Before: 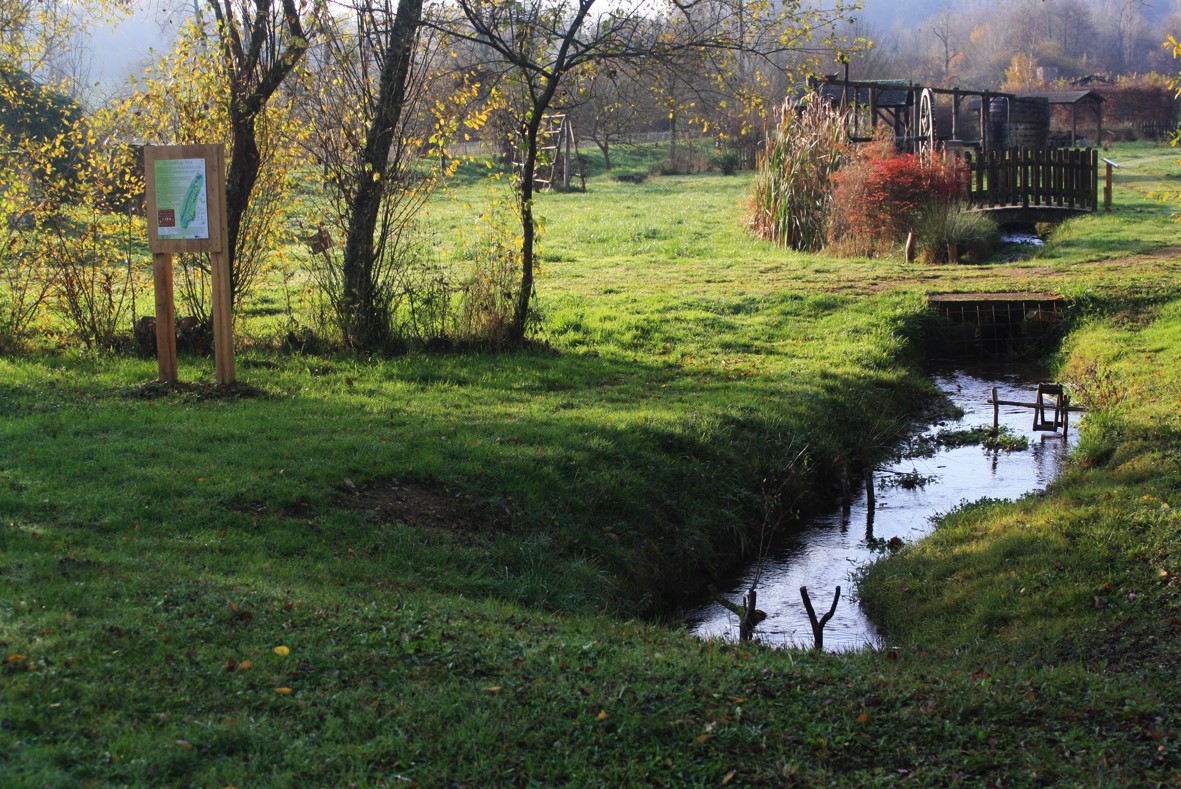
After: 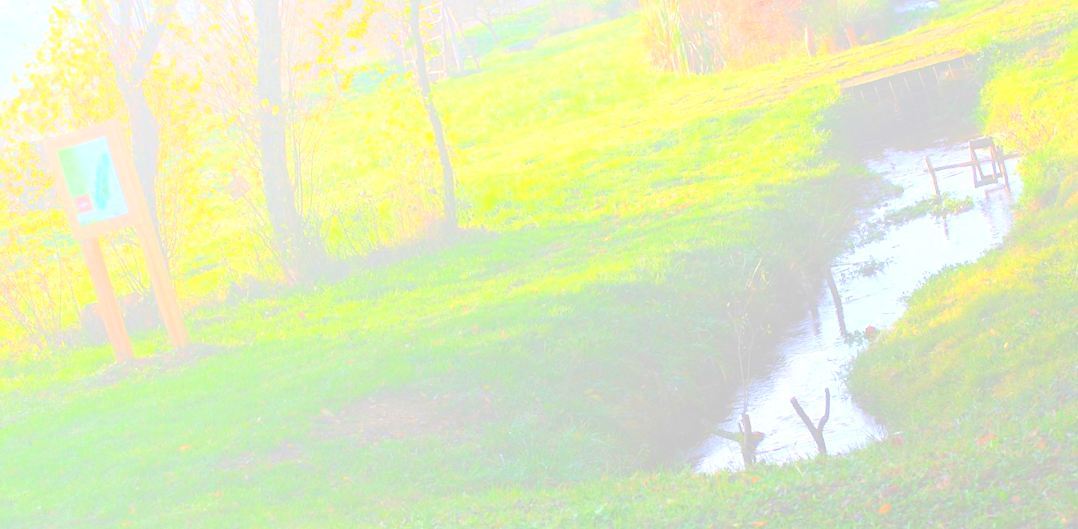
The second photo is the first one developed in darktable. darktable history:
exposure: exposure 1 EV, compensate highlight preservation false
rotate and perspective: rotation -14.8°, crop left 0.1, crop right 0.903, crop top 0.25, crop bottom 0.748
bloom: size 70%, threshold 25%, strength 70%
